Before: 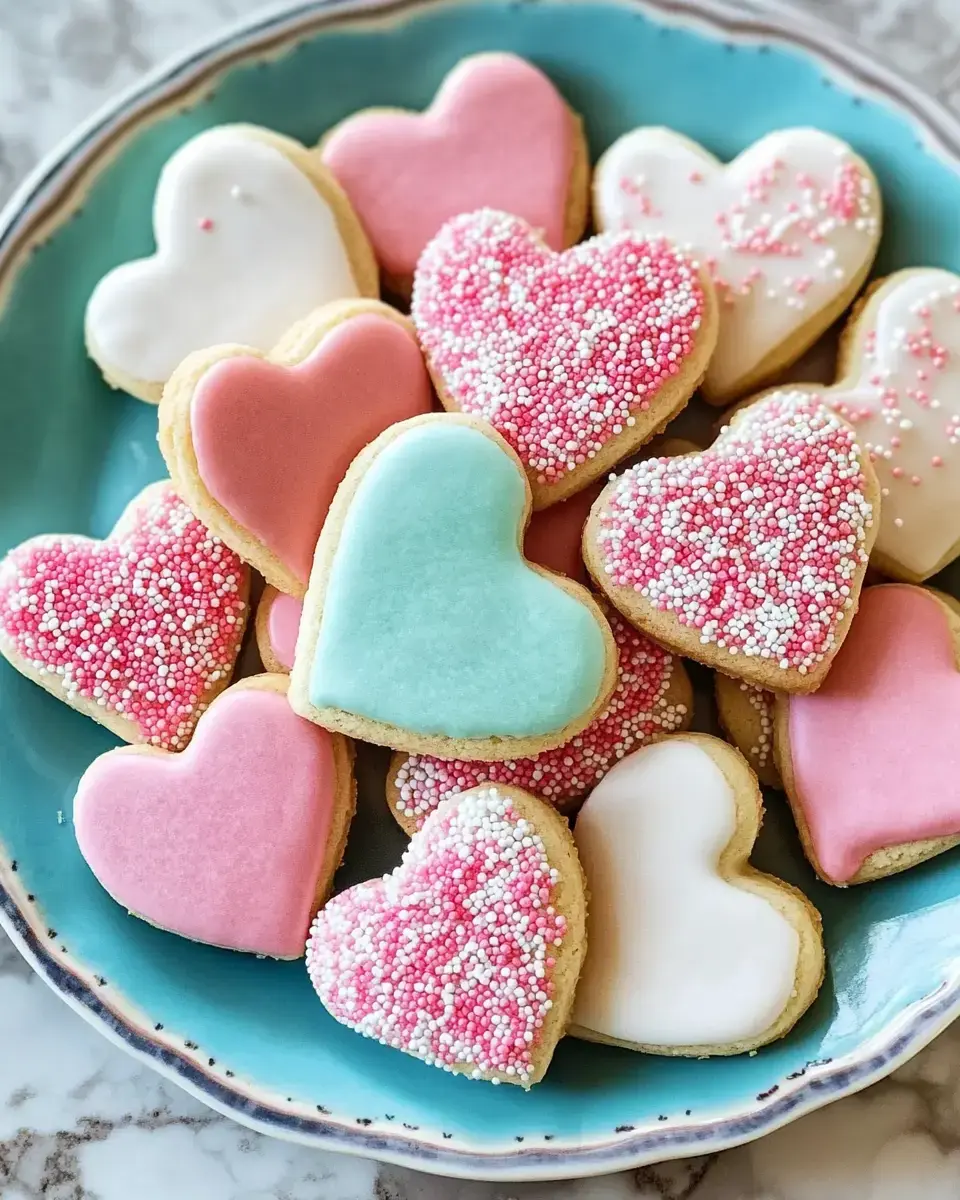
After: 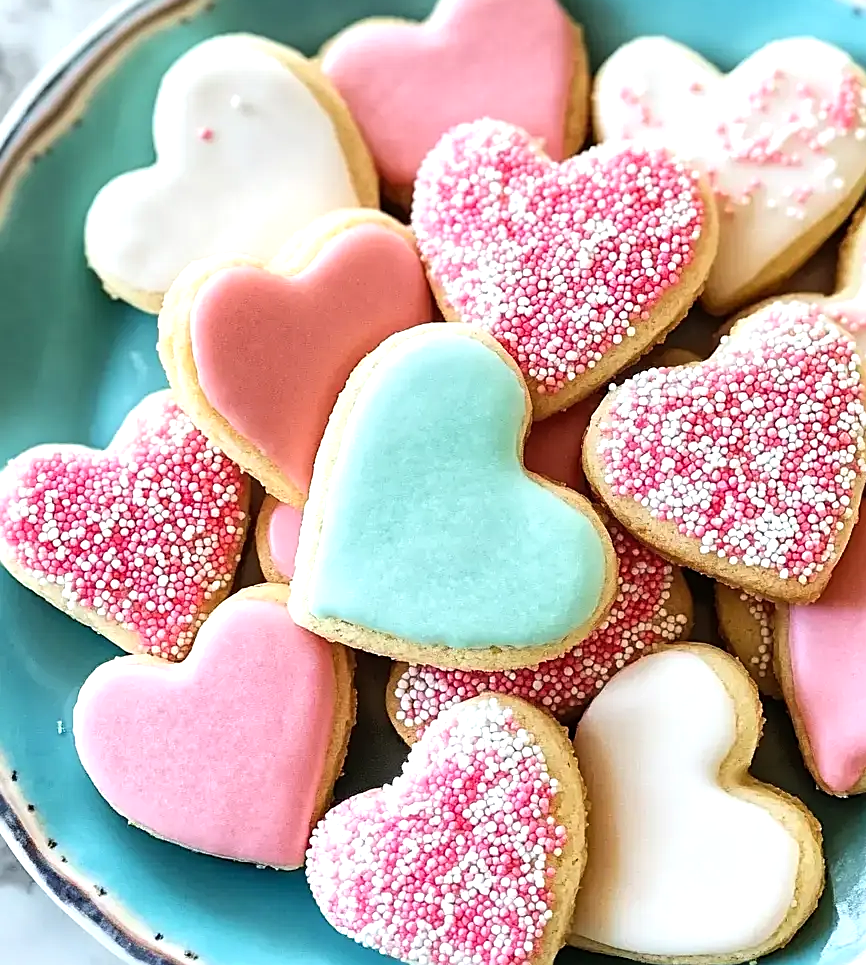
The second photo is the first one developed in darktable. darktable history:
crop: top 7.509%, right 9.729%, bottom 12.07%
sharpen: on, module defaults
tone equalizer: -8 EV -0.381 EV, -7 EV -0.41 EV, -6 EV -0.318 EV, -5 EV -0.219 EV, -3 EV 0.188 EV, -2 EV 0.304 EV, -1 EV 0.392 EV, +0 EV 0.427 EV
